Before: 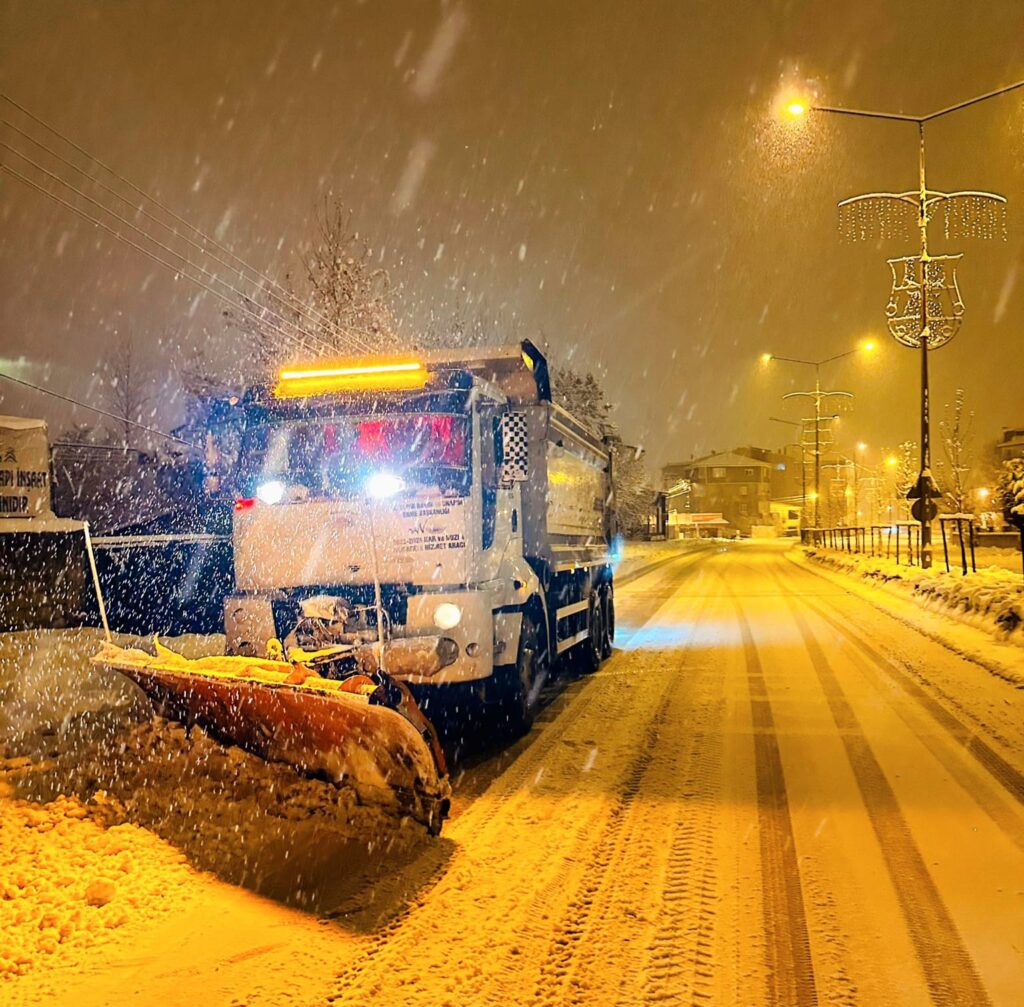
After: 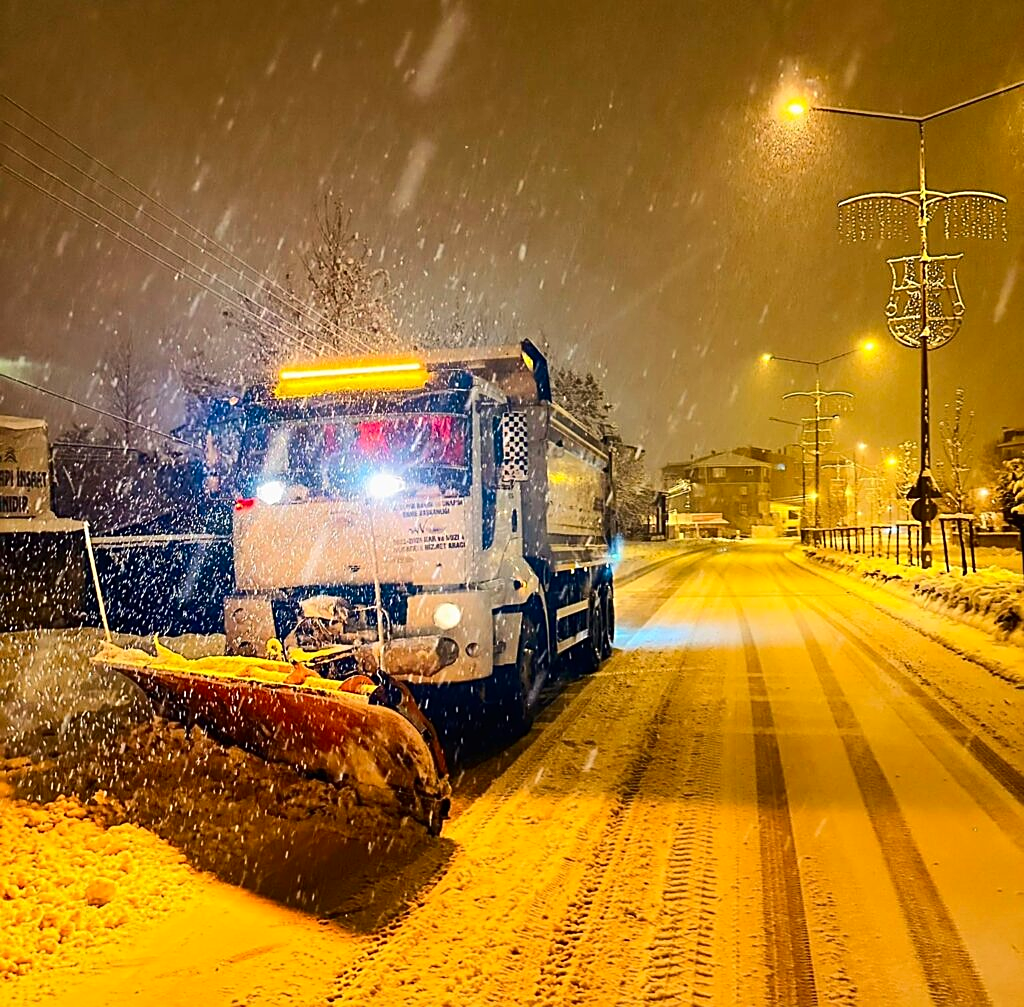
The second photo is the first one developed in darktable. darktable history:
contrast brightness saturation: contrast 0.1, brightness 0.034, saturation 0.086
sharpen: on, module defaults
tone curve: curves: ch0 [(0, 0) (0.003, 0.006) (0.011, 0.01) (0.025, 0.017) (0.044, 0.029) (0.069, 0.043) (0.1, 0.064) (0.136, 0.091) (0.177, 0.128) (0.224, 0.162) (0.277, 0.206) (0.335, 0.258) (0.399, 0.324) (0.468, 0.404) (0.543, 0.499) (0.623, 0.595) (0.709, 0.693) (0.801, 0.786) (0.898, 0.883) (1, 1)], color space Lab, independent channels, preserve colors none
